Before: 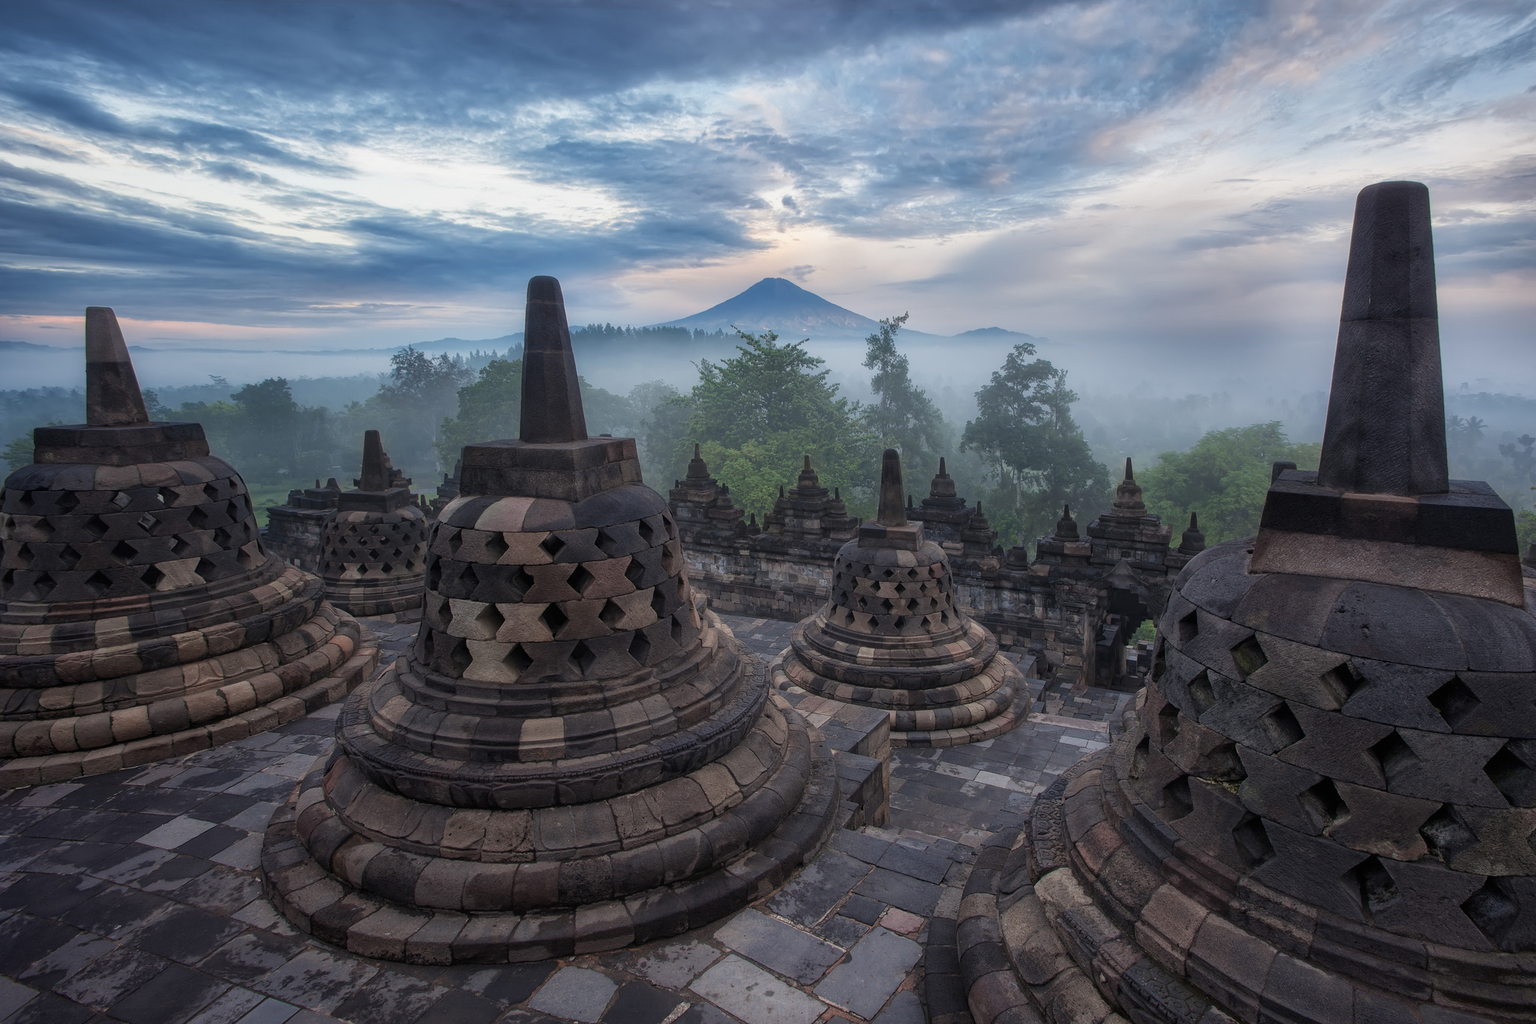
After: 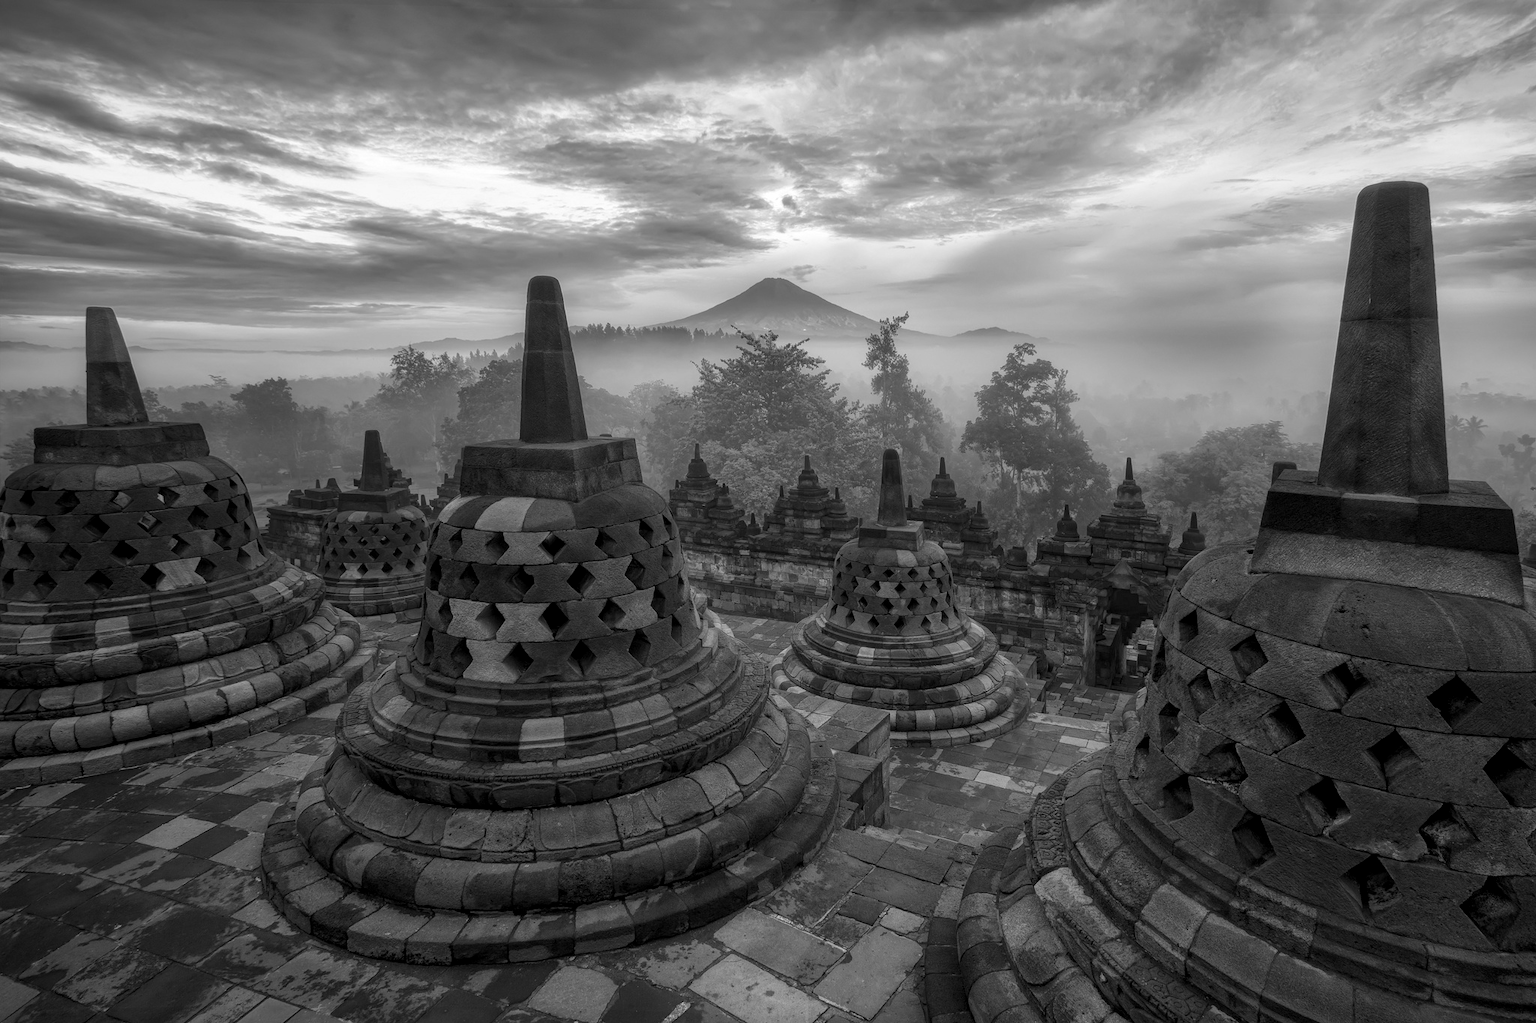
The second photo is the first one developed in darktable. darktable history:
local contrast: on, module defaults
exposure: compensate highlight preservation false
monochrome: a -3.63, b -0.465
